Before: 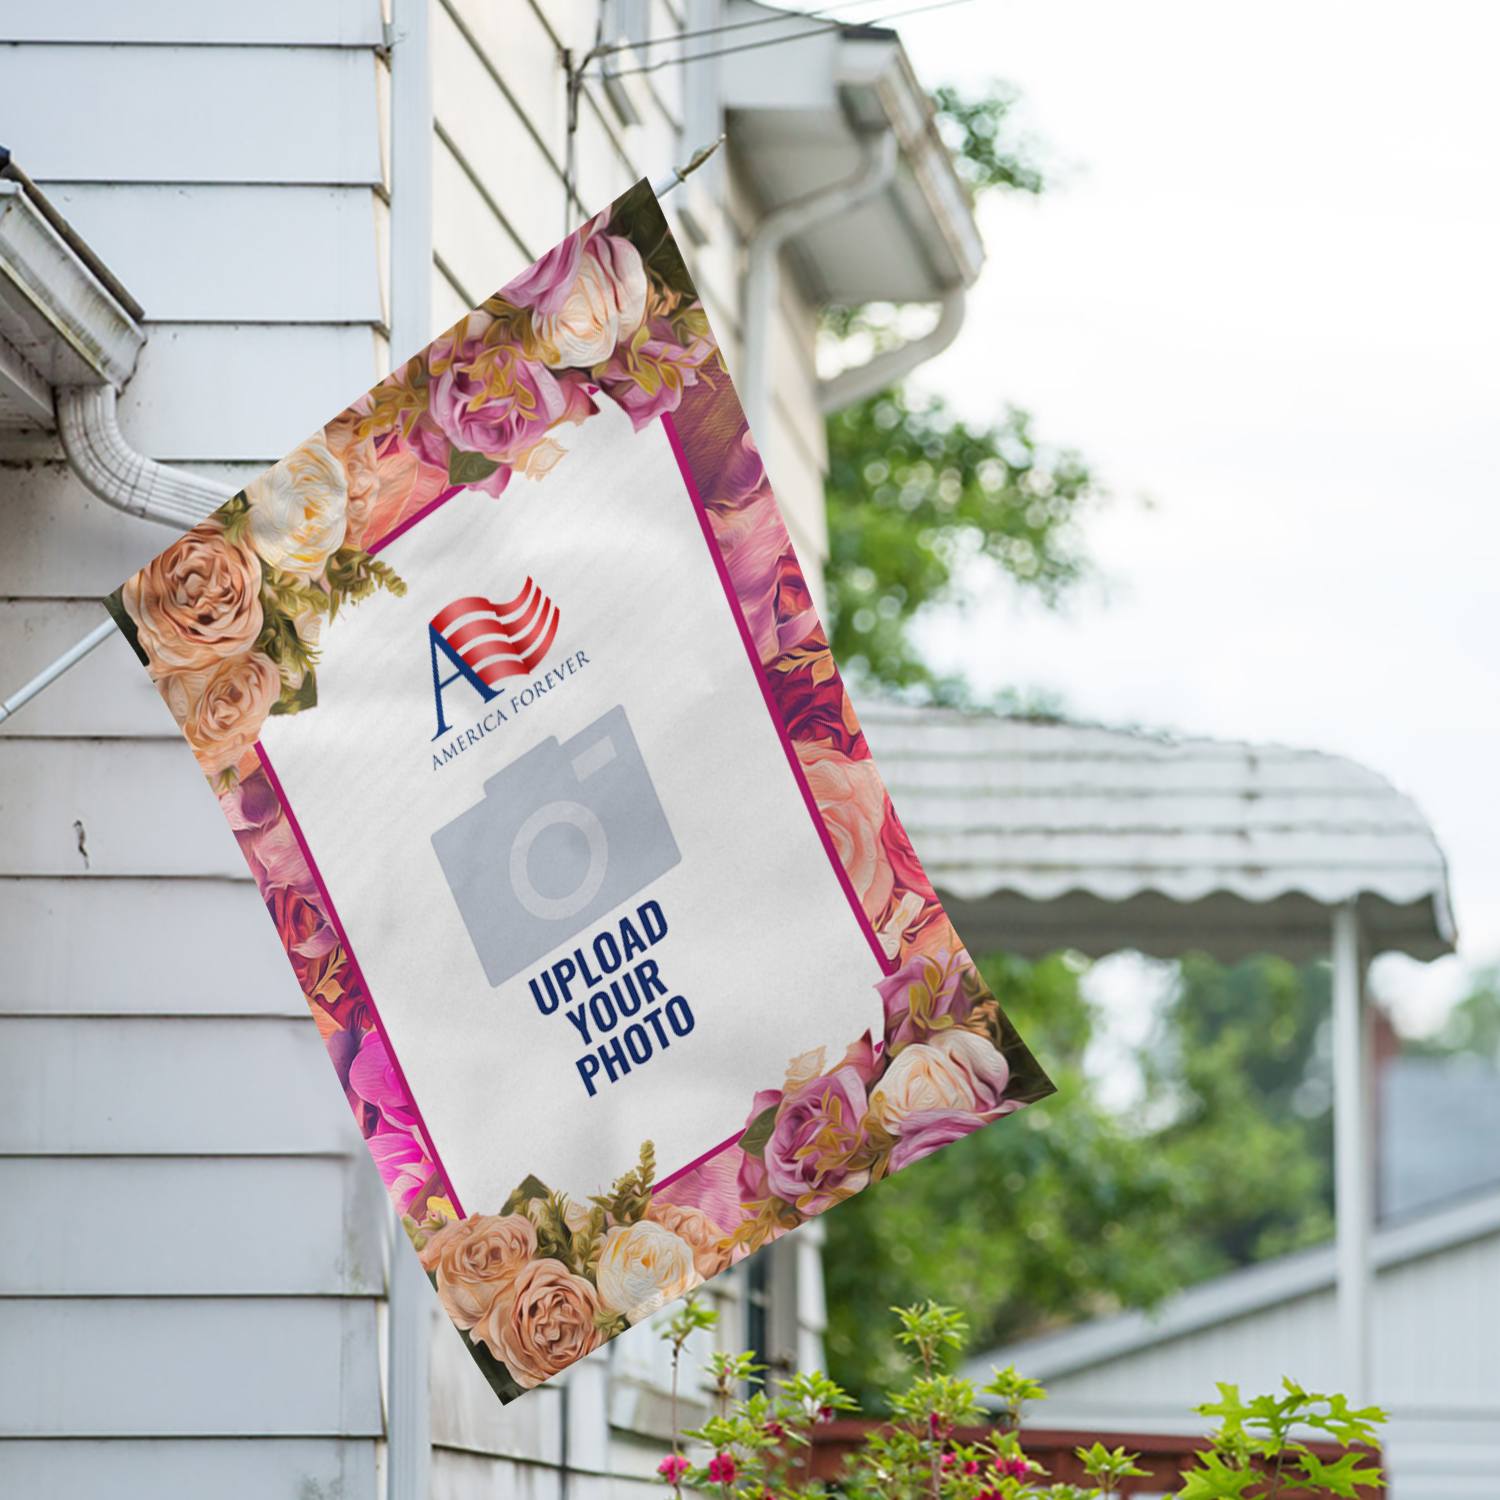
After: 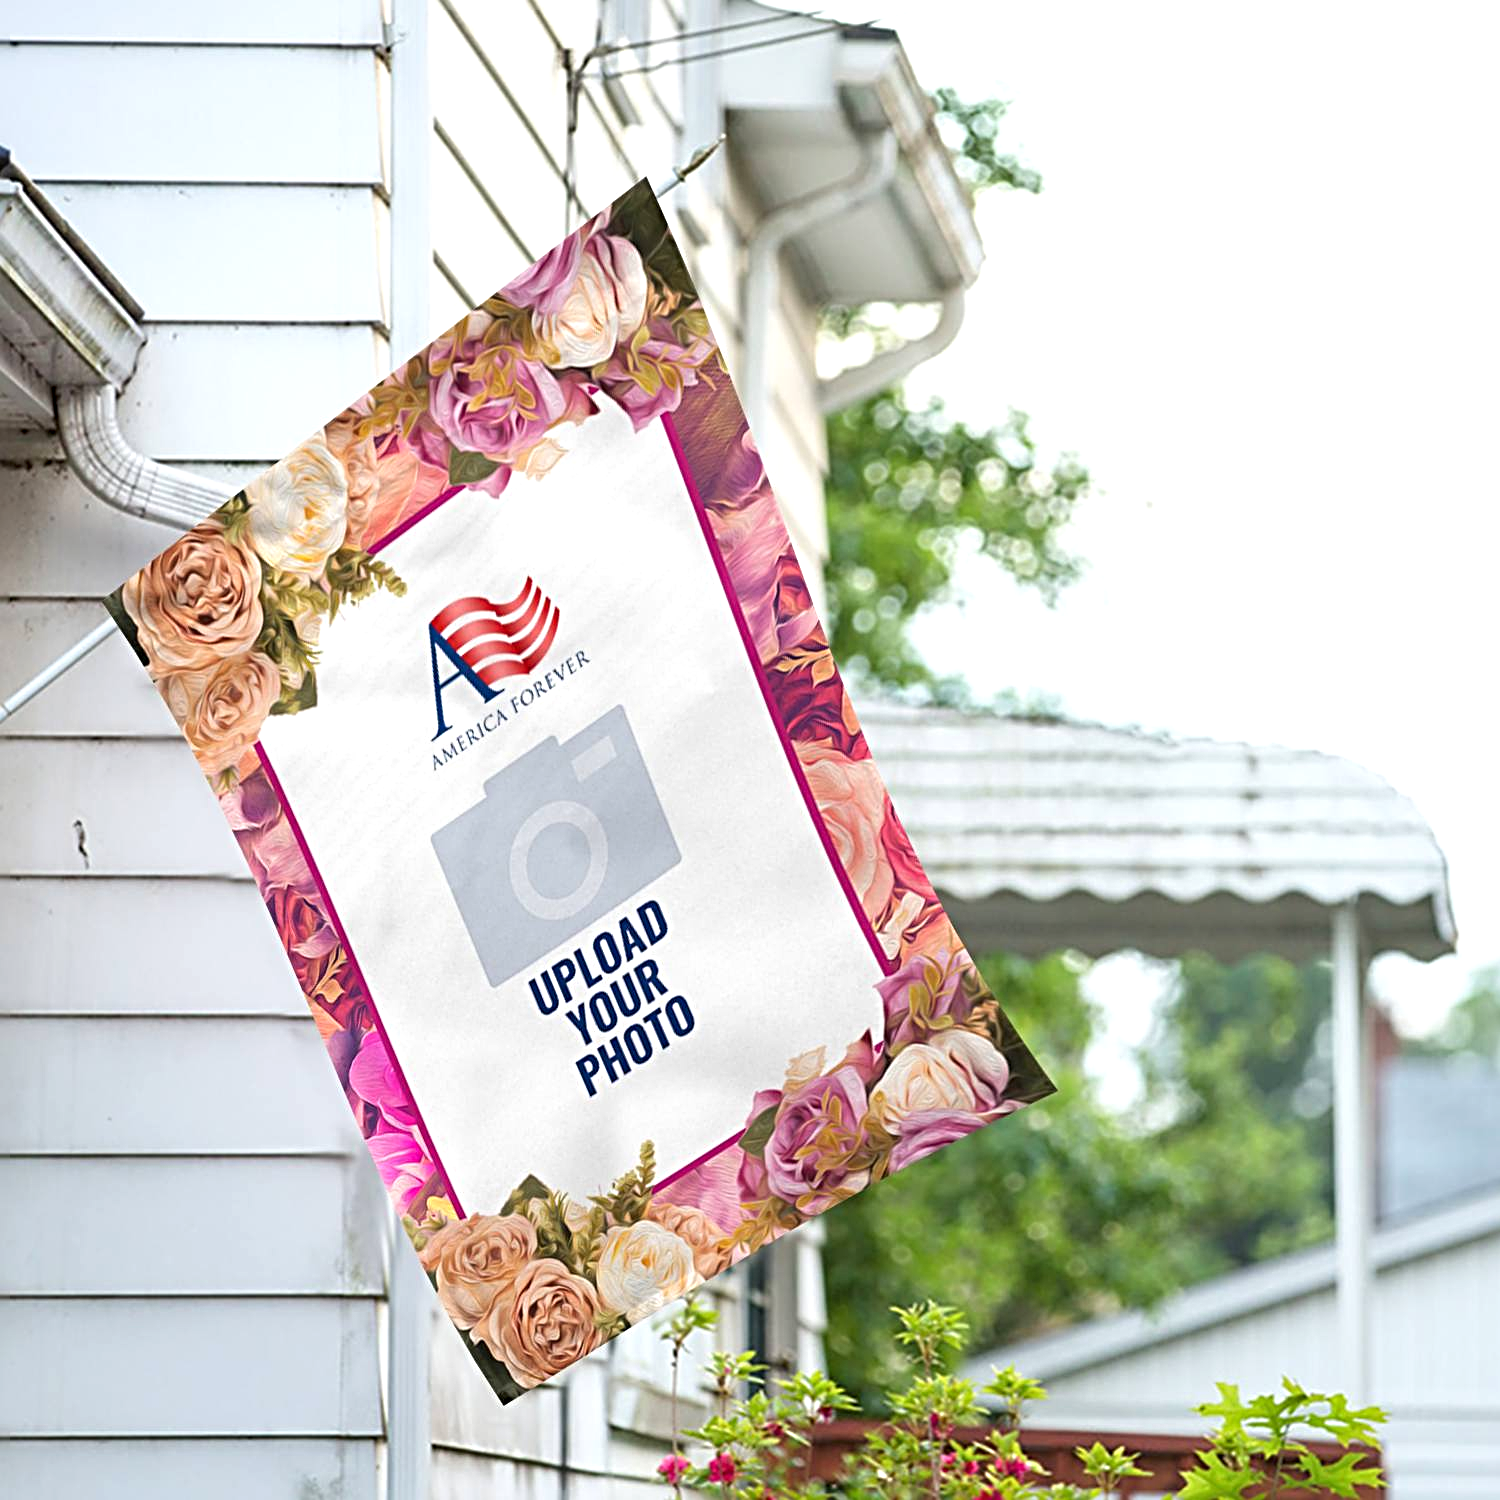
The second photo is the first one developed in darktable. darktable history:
exposure: exposure 0.426 EV, compensate highlight preservation false
sharpen: radius 4
